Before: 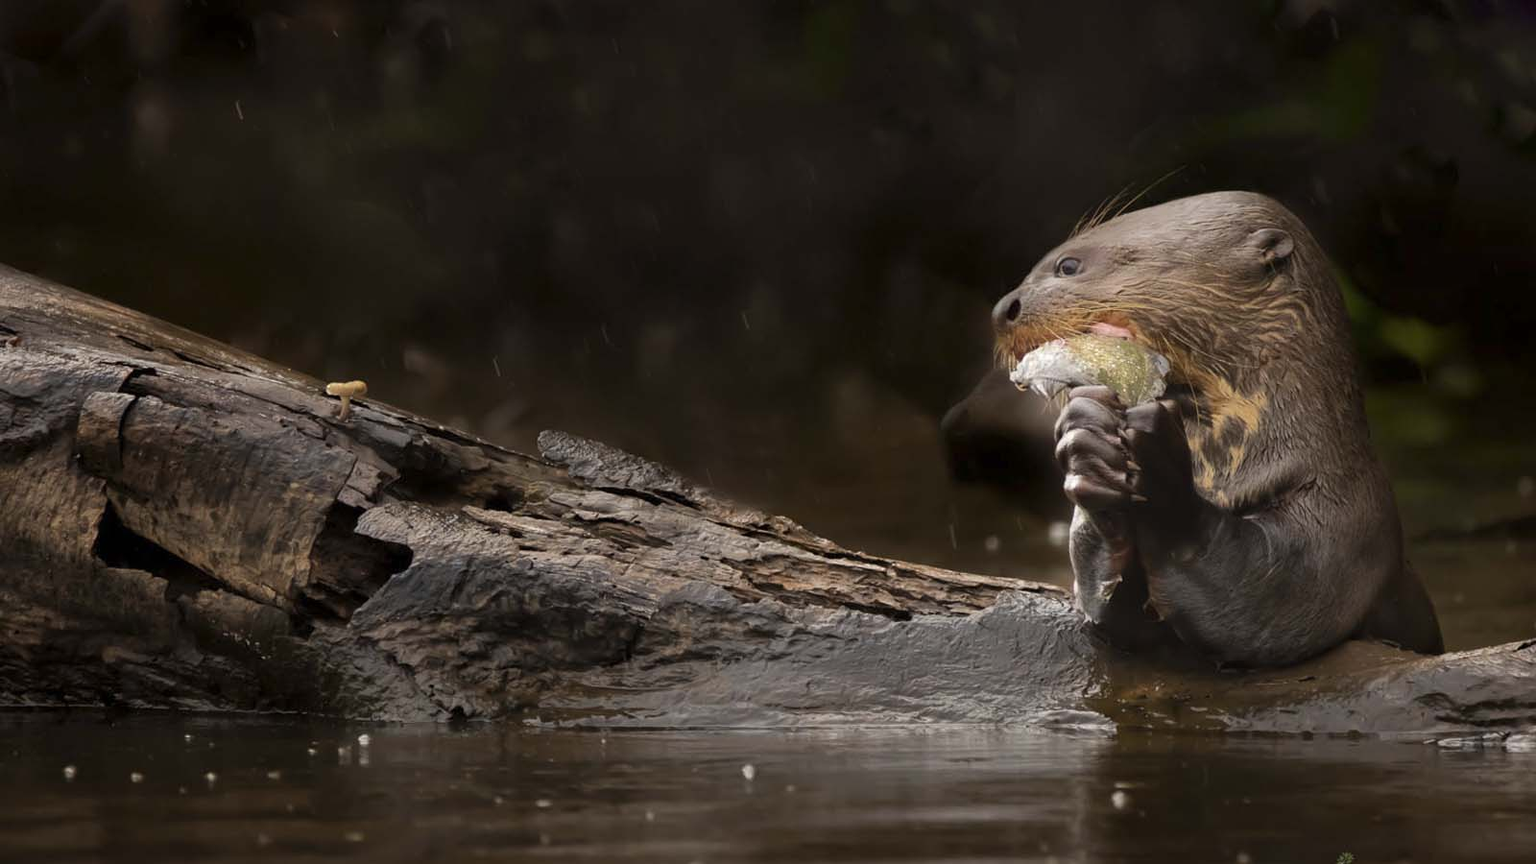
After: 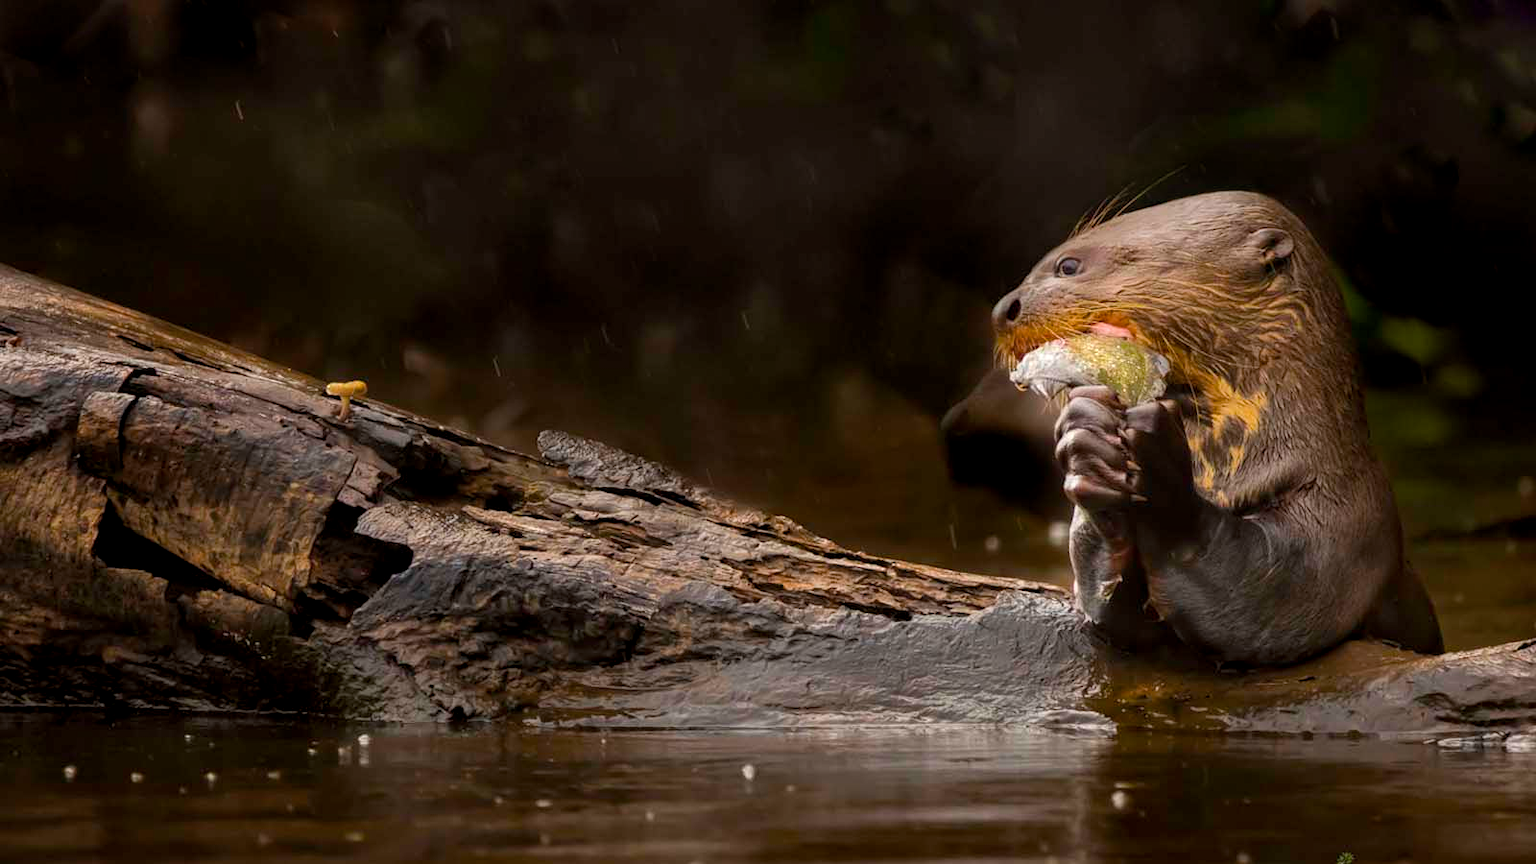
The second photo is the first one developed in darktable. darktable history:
local contrast: on, module defaults
color balance rgb: linear chroma grading › global chroma 15%, perceptual saturation grading › global saturation 30%
